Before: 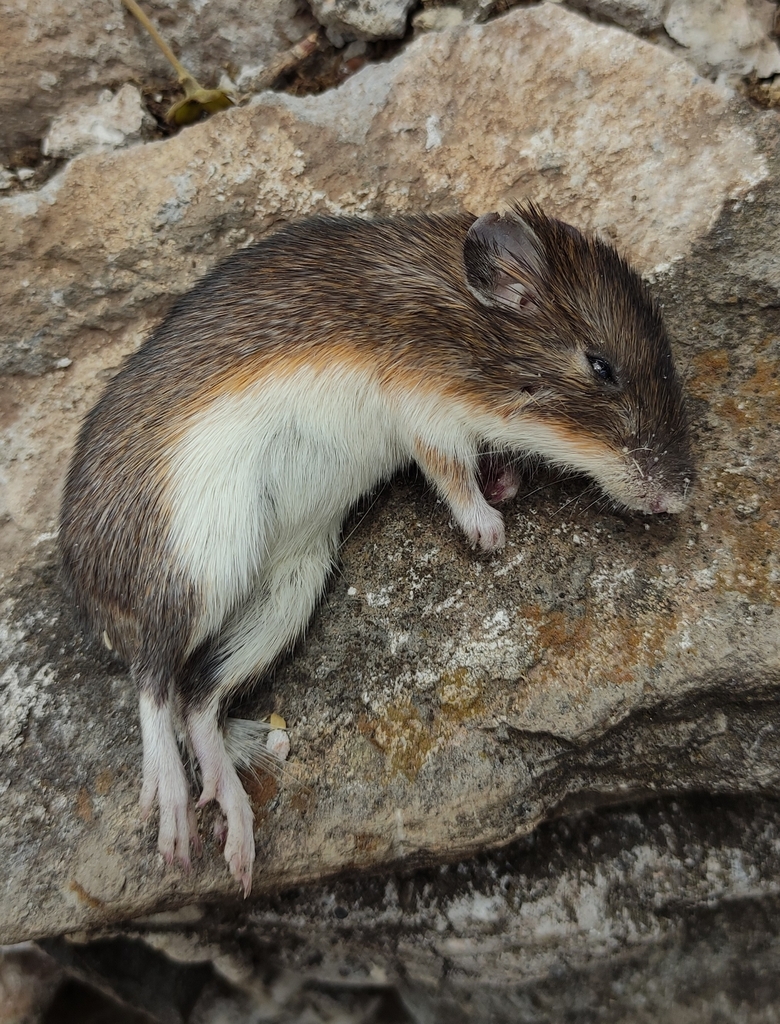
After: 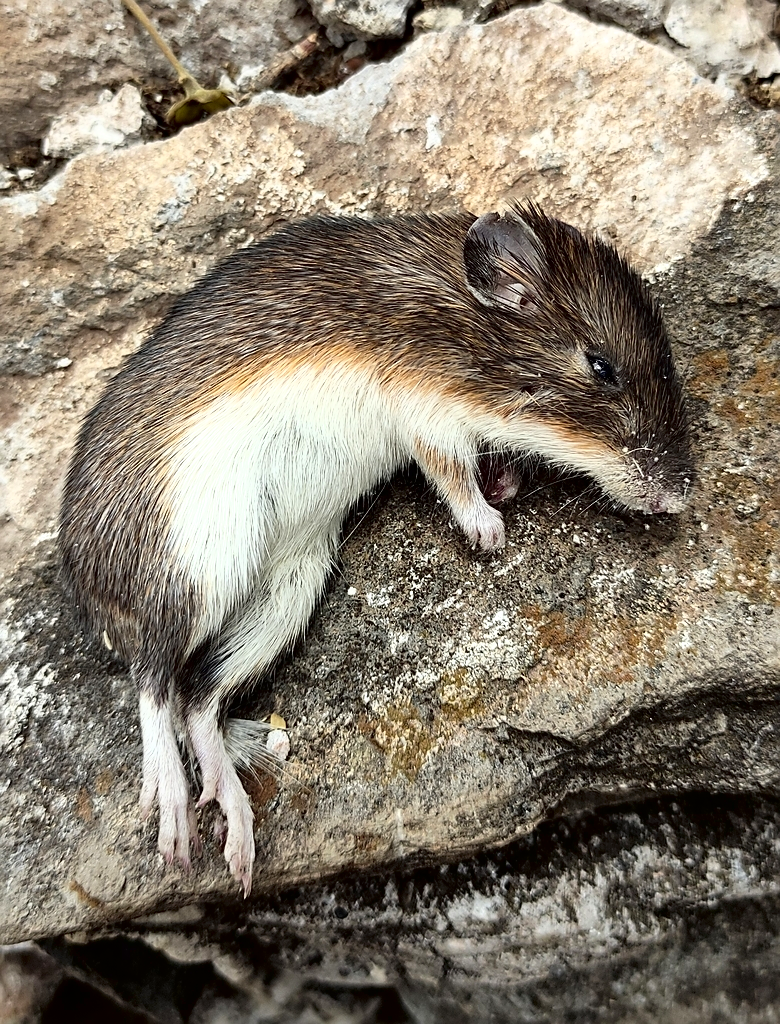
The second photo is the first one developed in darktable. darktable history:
tone curve: curves: ch0 [(0, 0) (0.003, 0) (0.011, 0.001) (0.025, 0.003) (0.044, 0.004) (0.069, 0.007) (0.1, 0.01) (0.136, 0.033) (0.177, 0.082) (0.224, 0.141) (0.277, 0.208) (0.335, 0.282) (0.399, 0.363) (0.468, 0.451) (0.543, 0.545) (0.623, 0.647) (0.709, 0.756) (0.801, 0.87) (0.898, 0.972) (1, 1)], color space Lab, independent channels, preserve colors none
sharpen: on, module defaults
exposure: exposure 0.633 EV, compensate exposure bias true, compensate highlight preservation false
